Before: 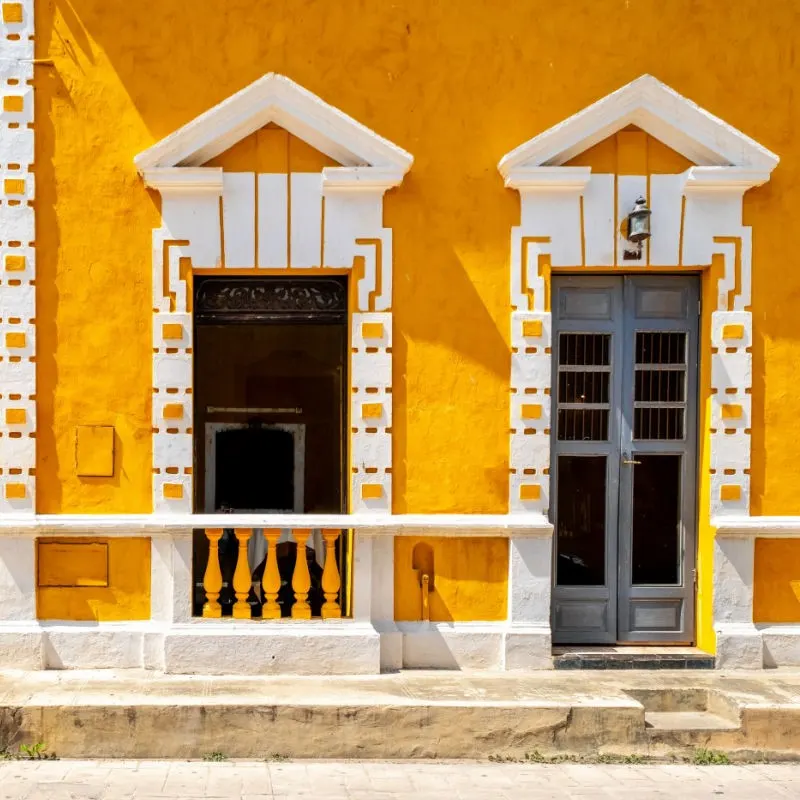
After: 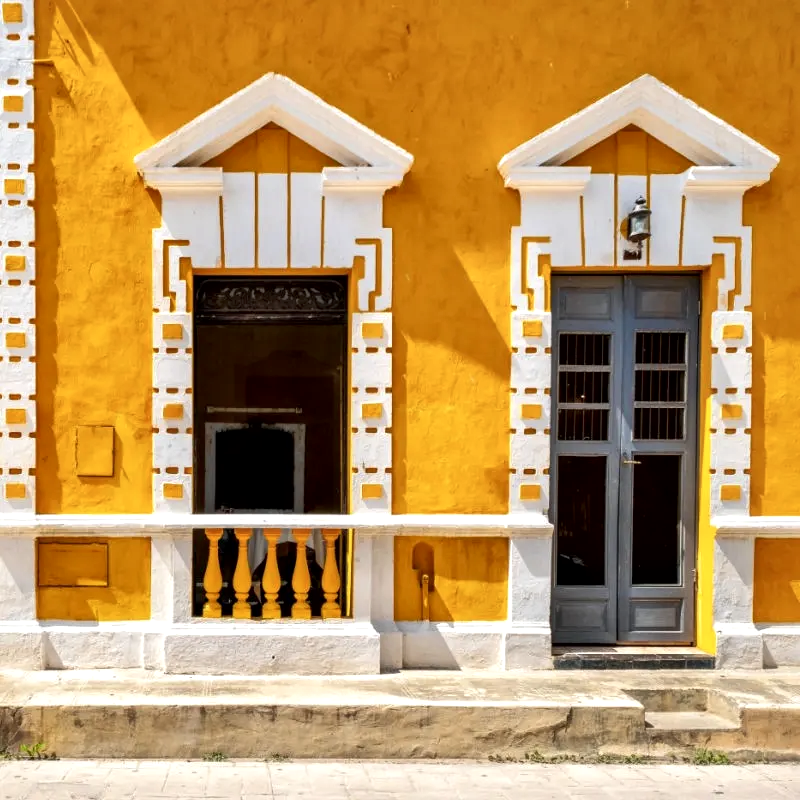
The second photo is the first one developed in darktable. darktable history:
local contrast: mode bilateral grid, contrast 26, coarseness 60, detail 152%, midtone range 0.2
contrast brightness saturation: saturation -0.052
